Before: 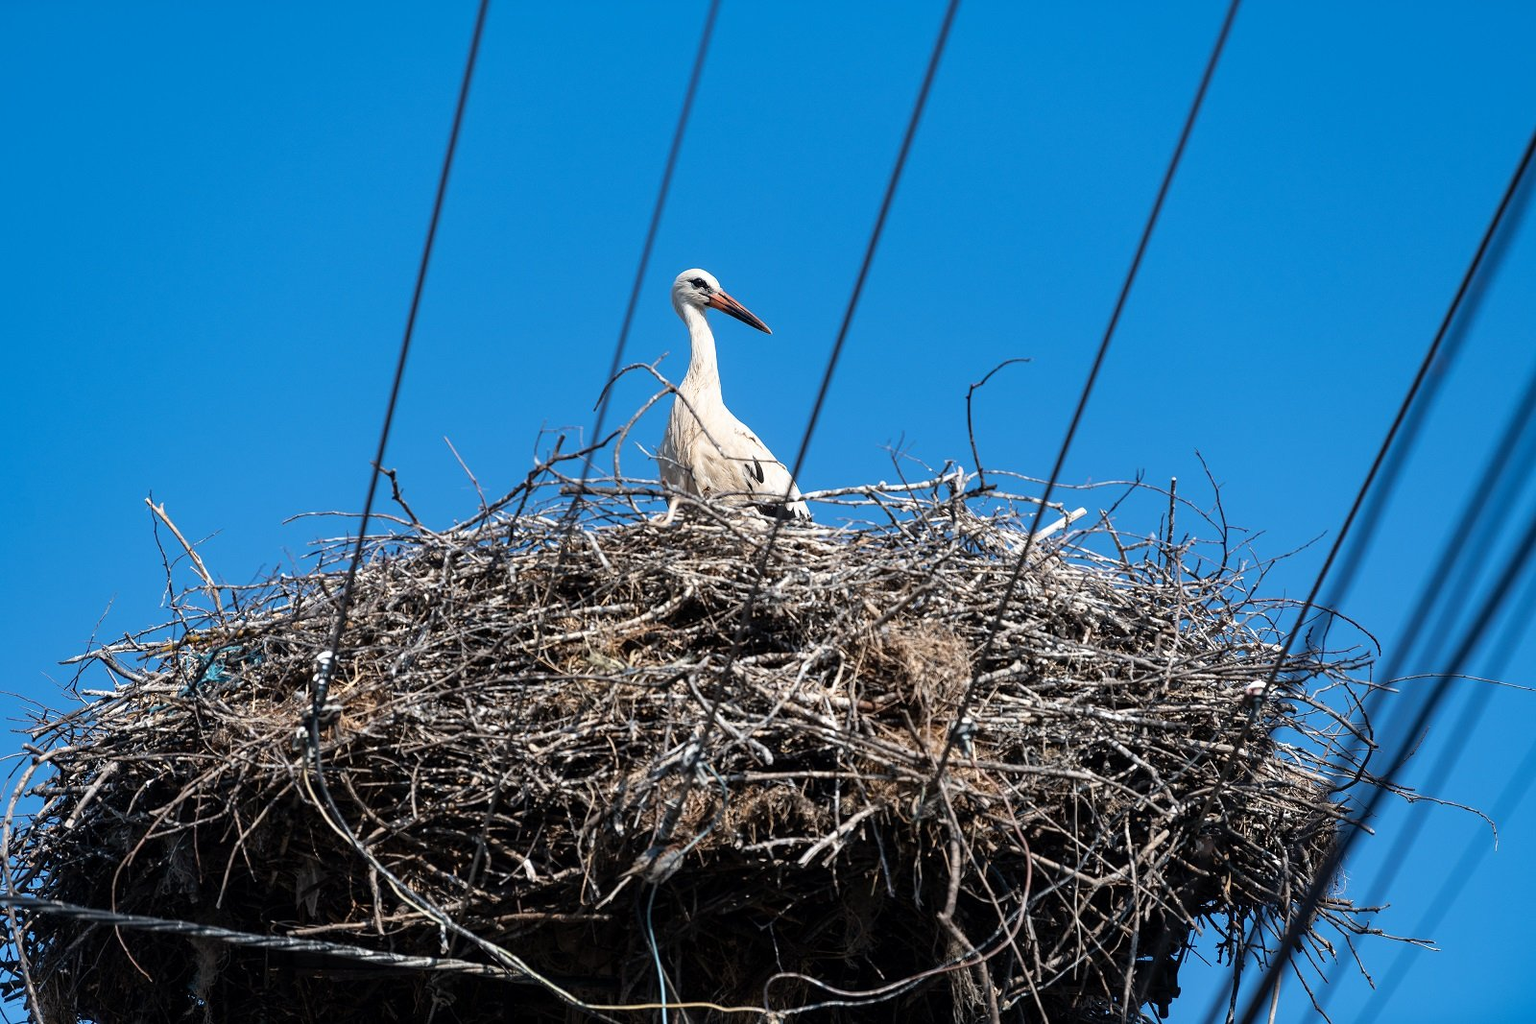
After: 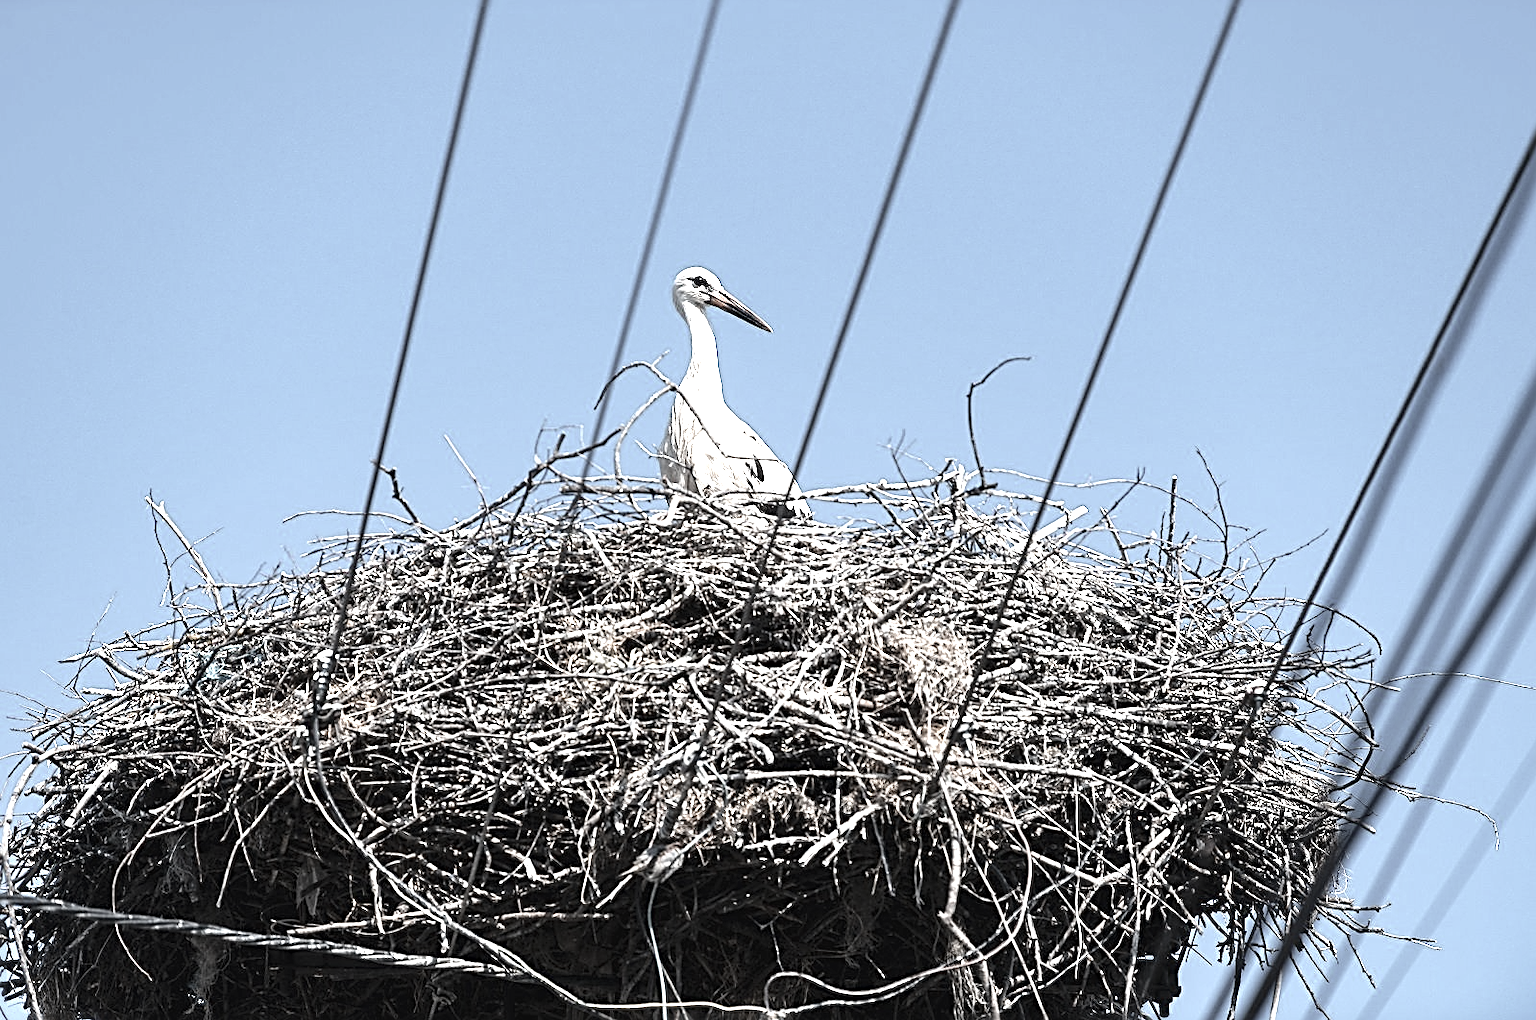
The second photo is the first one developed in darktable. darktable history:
crop: top 0.221%, bottom 0.164%
sharpen: radius 2.631, amount 0.66
color correction: highlights b* -0.042, saturation 0.322
contrast brightness saturation: contrast 0.011, saturation -0.047
exposure: black level correction -0.001, exposure 1.352 EV, compensate highlight preservation false
